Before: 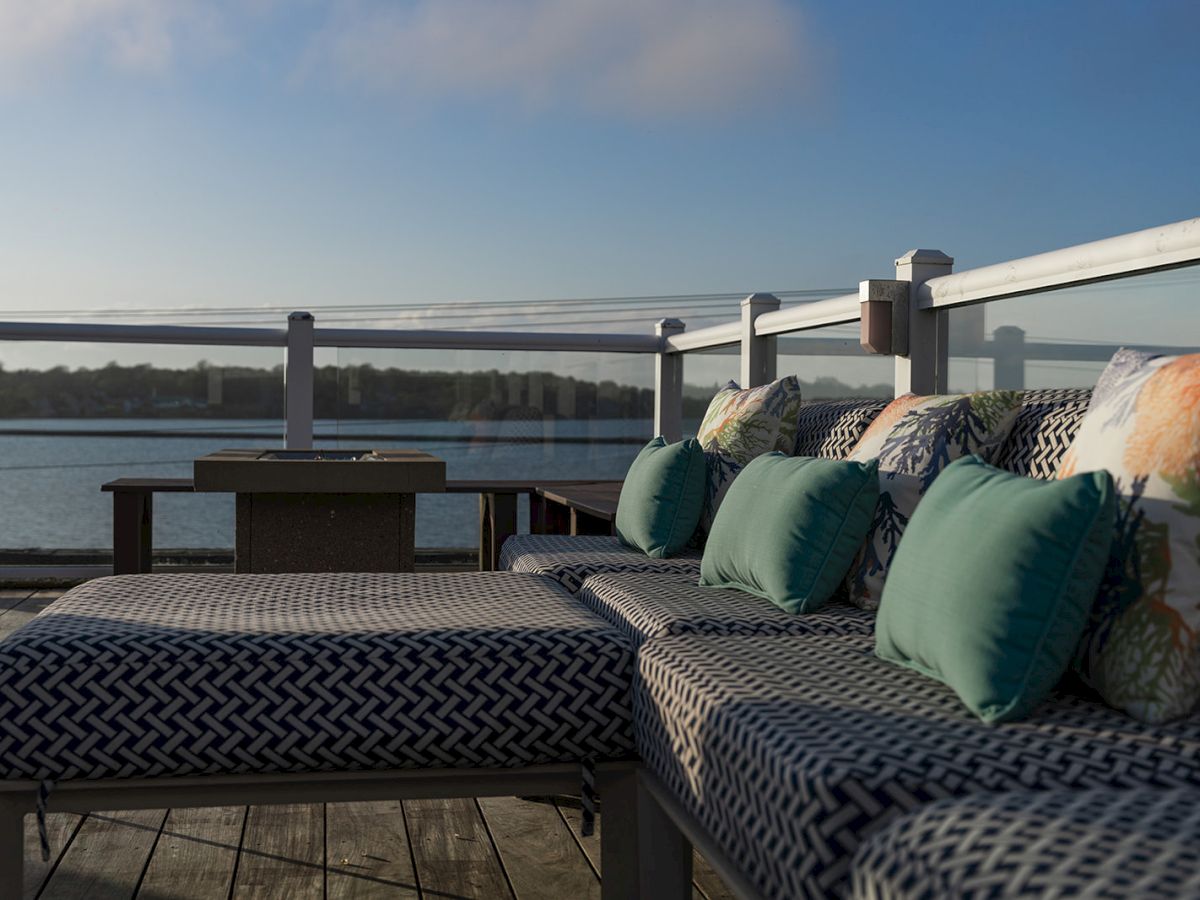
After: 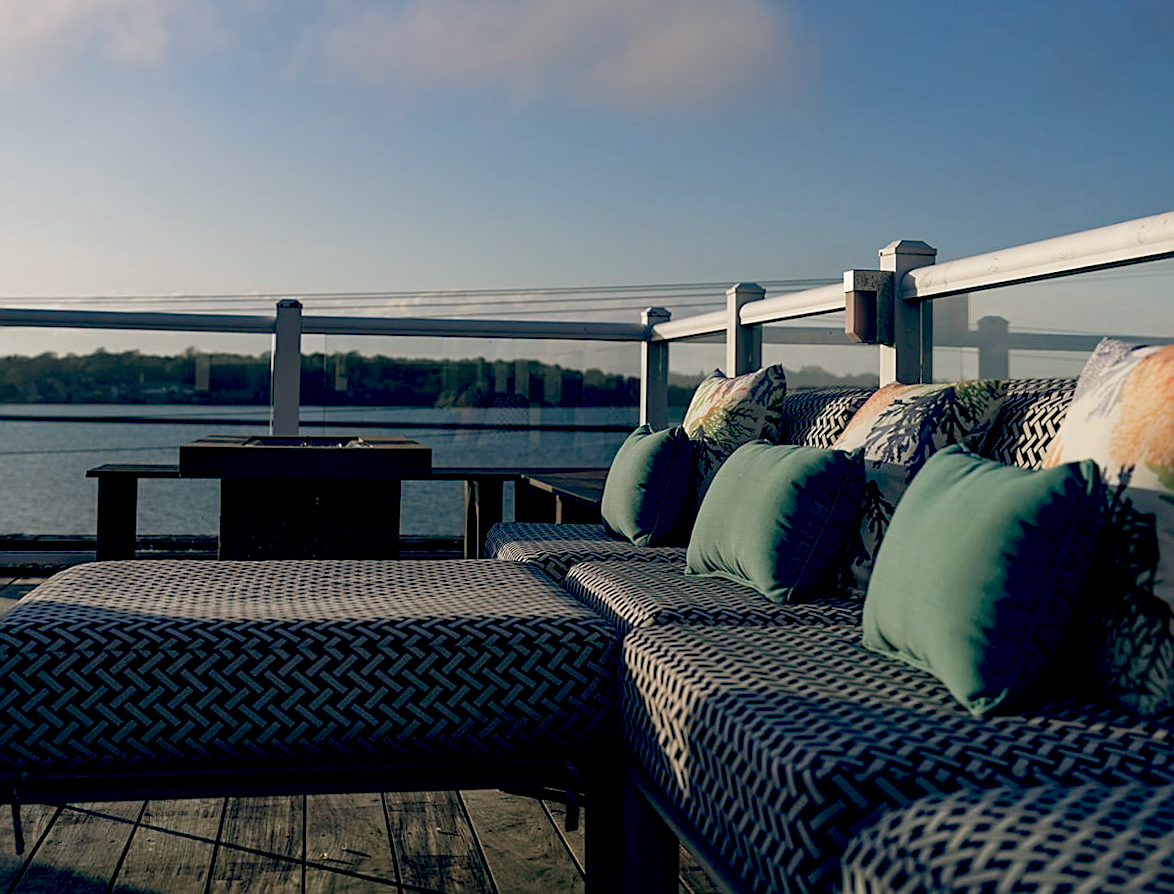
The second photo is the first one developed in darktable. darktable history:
sharpen: on, module defaults
color balance: lift [0.975, 0.993, 1, 1.015], gamma [1.1, 1, 1, 0.945], gain [1, 1.04, 1, 0.95]
rotate and perspective: rotation 0.226°, lens shift (vertical) -0.042, crop left 0.023, crop right 0.982, crop top 0.006, crop bottom 0.994
